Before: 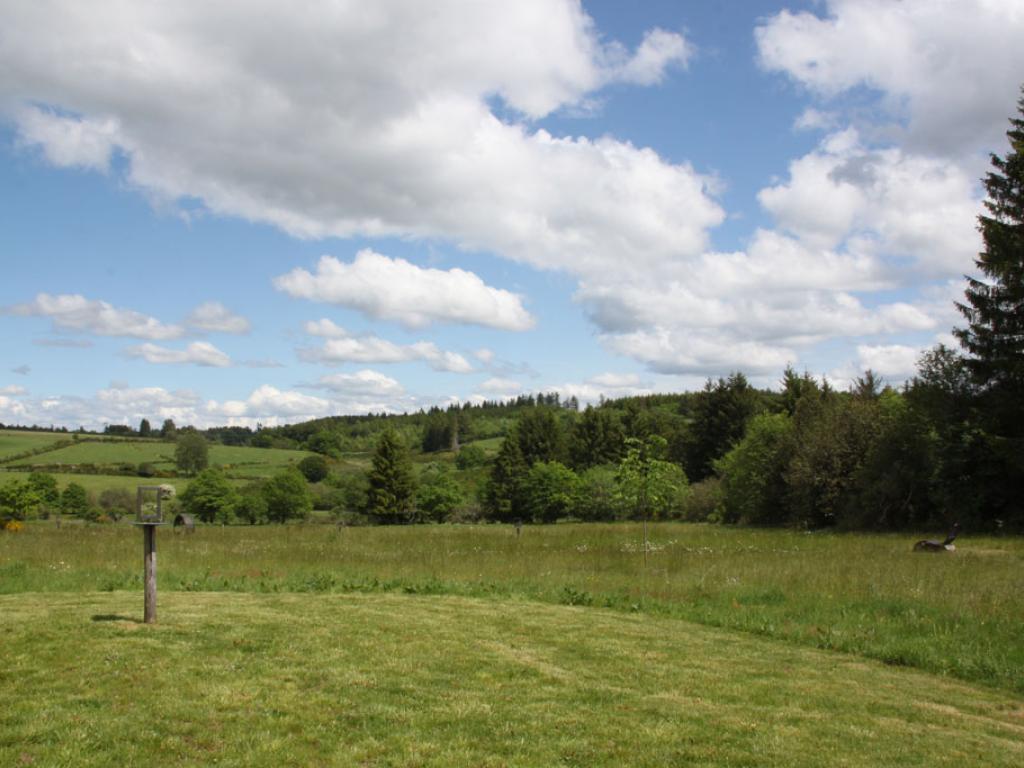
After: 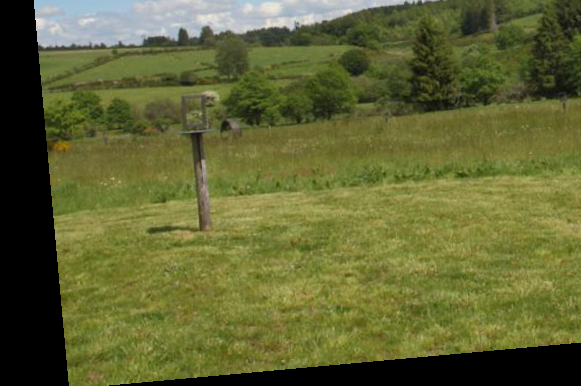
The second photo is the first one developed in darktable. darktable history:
rotate and perspective: rotation -5.2°, automatic cropping off
shadows and highlights: on, module defaults
crop and rotate: top 54.778%, right 46.61%, bottom 0.159%
